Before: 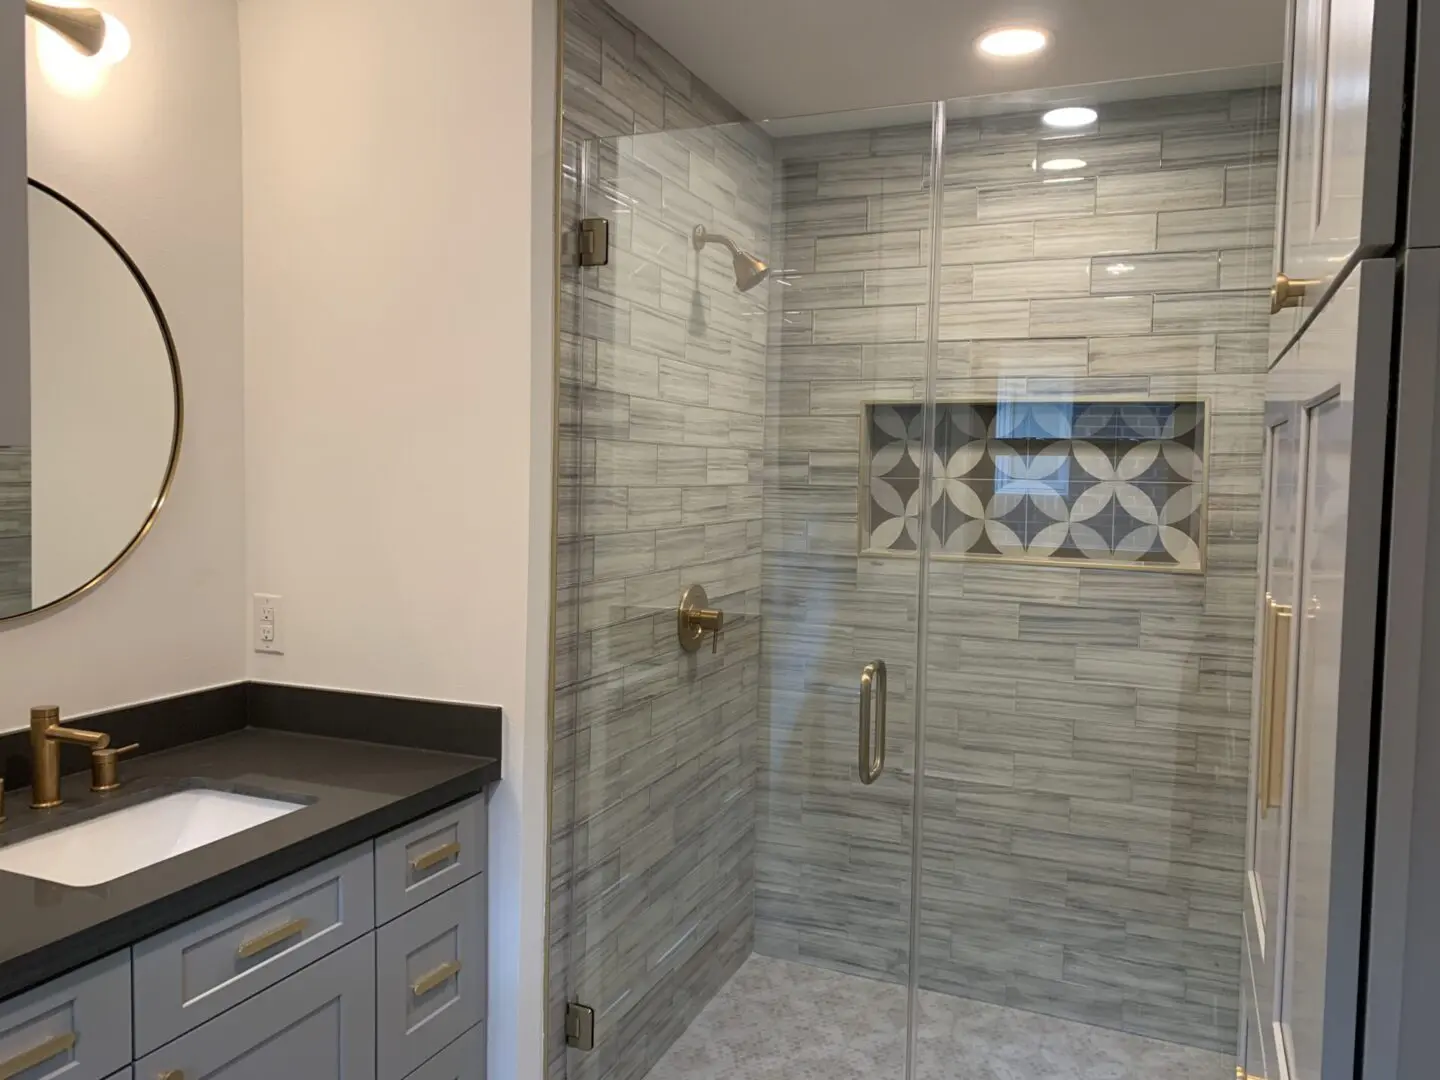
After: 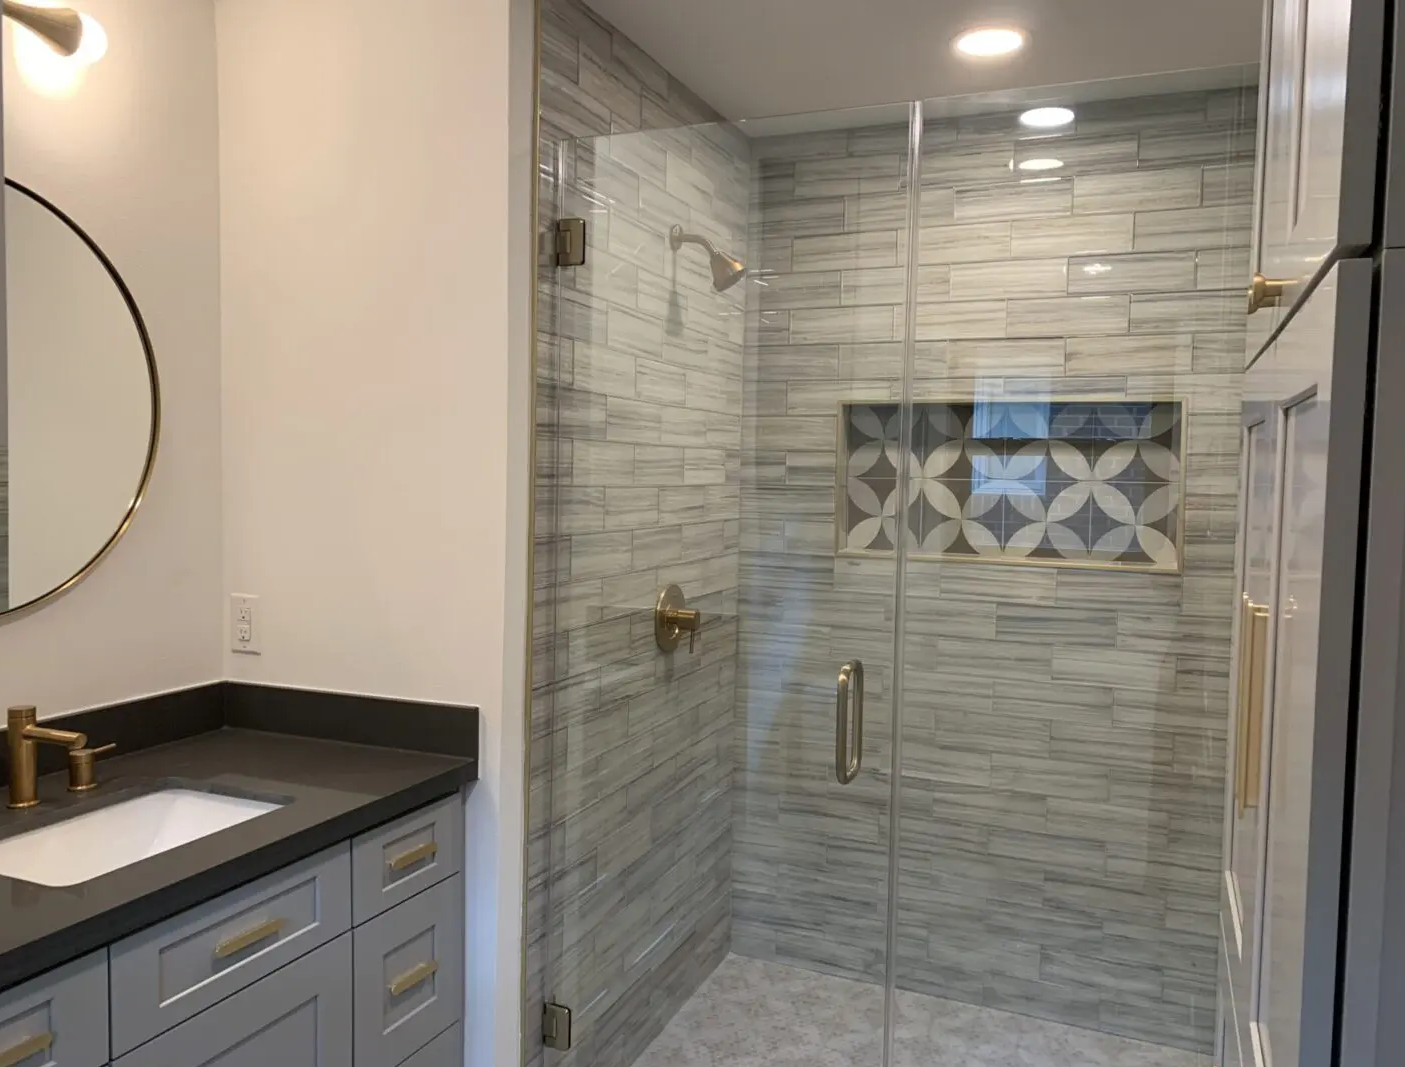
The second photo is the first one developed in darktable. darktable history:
crop and rotate: left 1.658%, right 0.77%, bottom 1.19%
